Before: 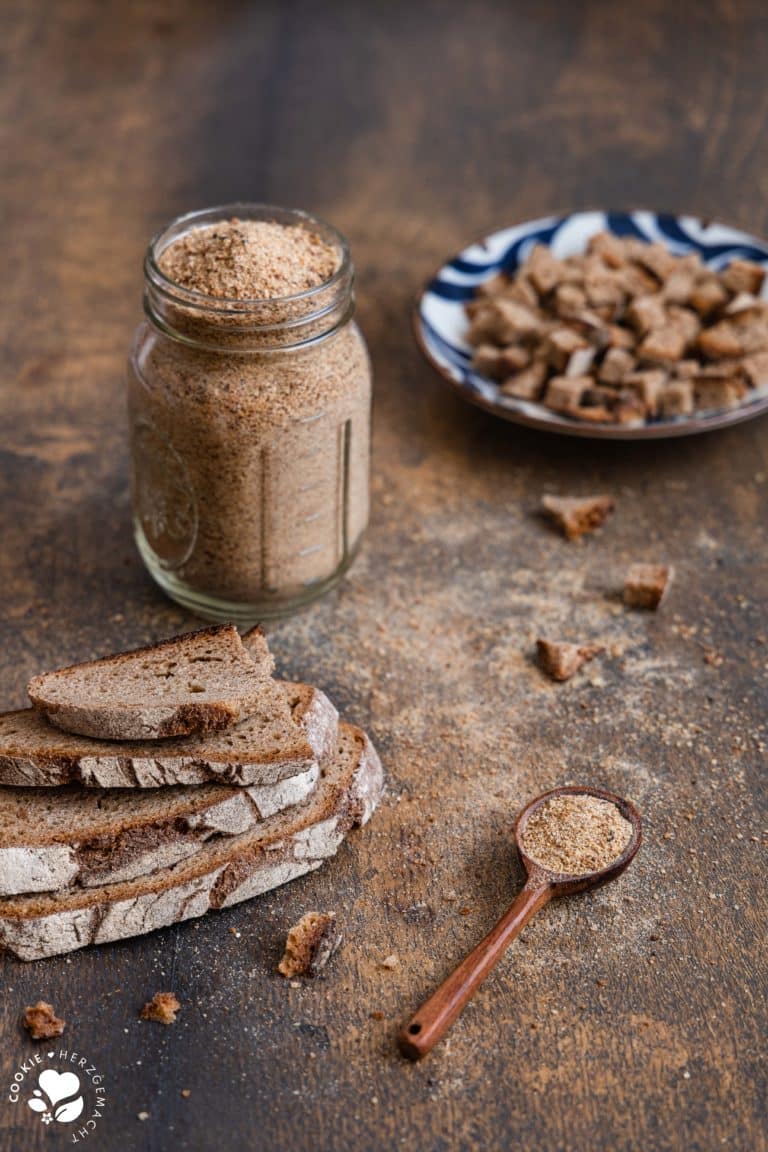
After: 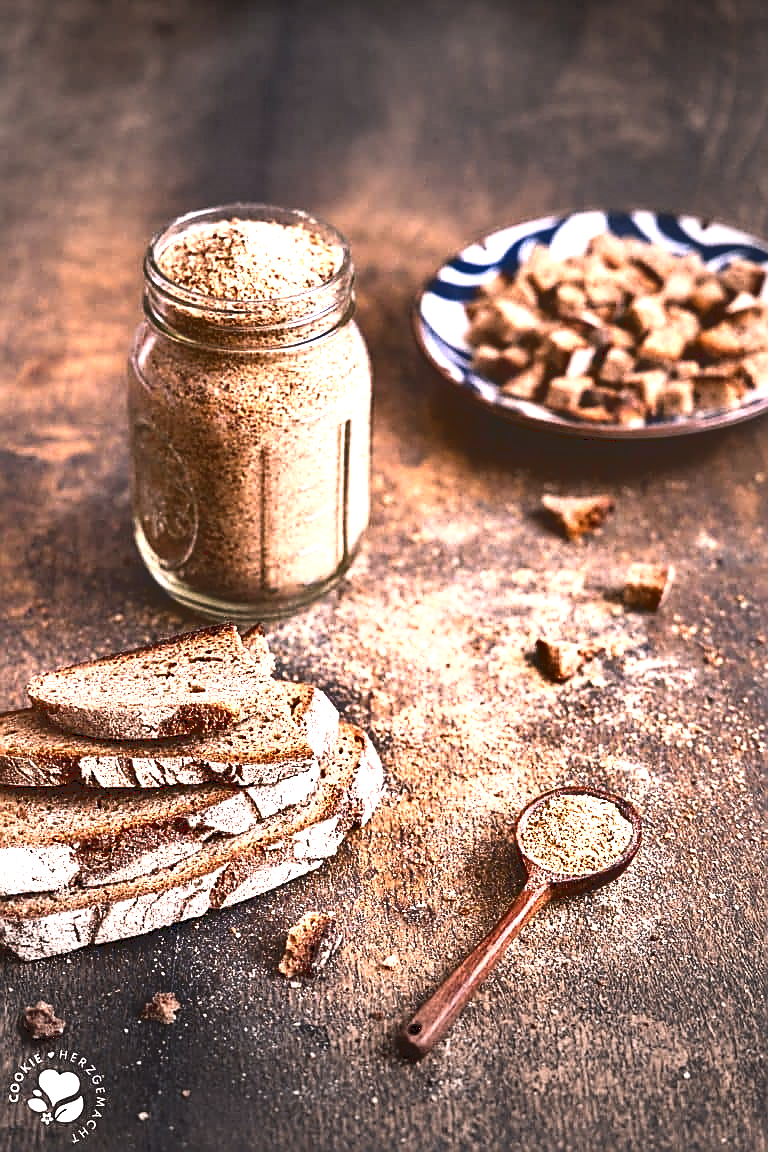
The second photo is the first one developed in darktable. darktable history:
exposure: black level correction 0, exposure 1.687 EV, compensate highlight preservation false
color correction: highlights a* 14.52, highlights b* 4.77
shadows and highlights: low approximation 0.01, soften with gaussian
vignetting: fall-off start 79.61%, width/height ratio 1.329, dithering 8-bit output
sharpen: radius 1.361, amount 1.233, threshold 0.75
base curve: curves: ch0 [(0, 0.02) (0.083, 0.036) (1, 1)]
